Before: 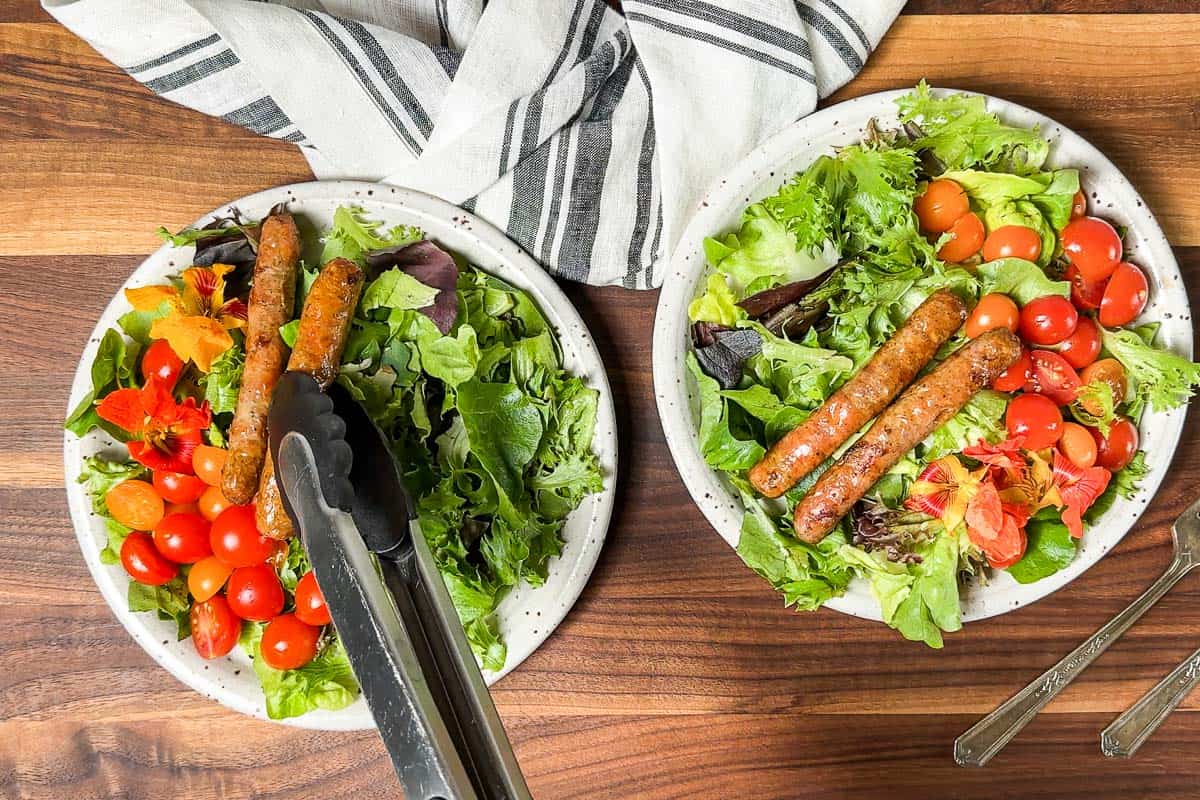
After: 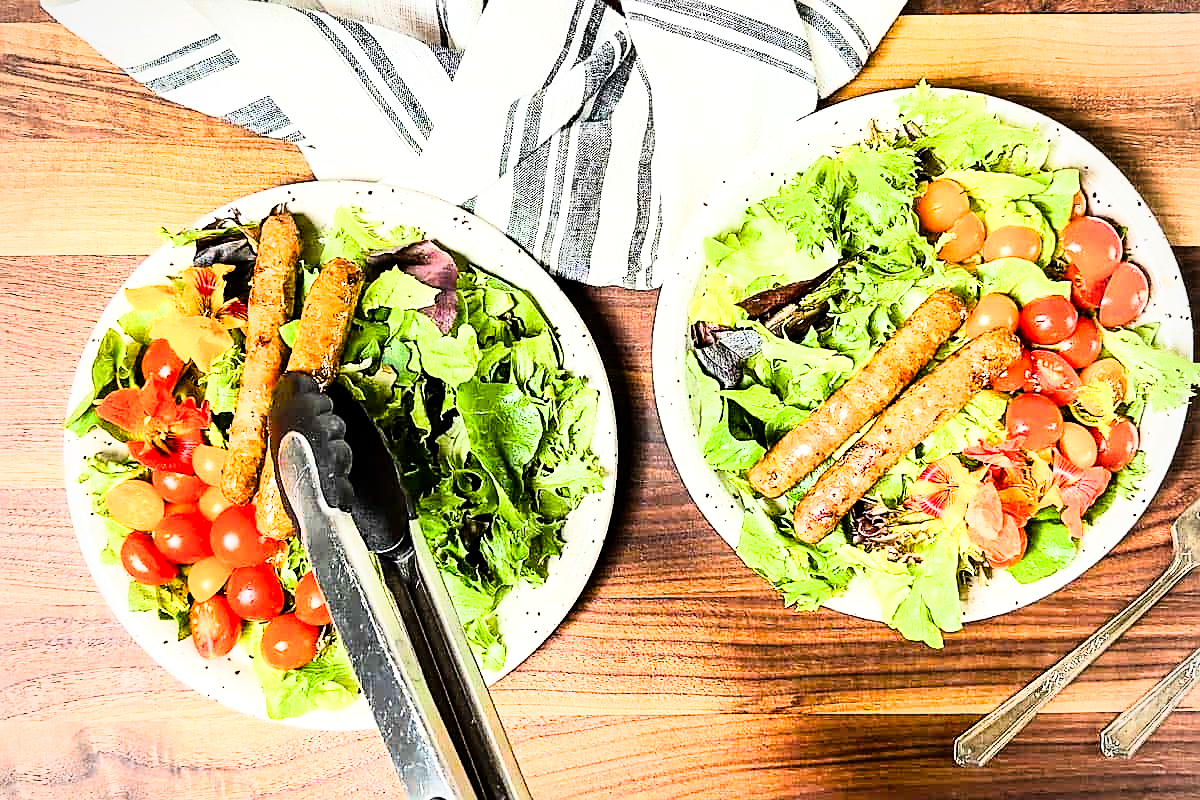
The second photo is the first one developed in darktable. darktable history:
vignetting: brightness -0.167
sharpen: on, module defaults
color balance rgb: perceptual saturation grading › global saturation 20%, perceptual saturation grading › highlights -50%, perceptual saturation grading › shadows 30%, perceptual brilliance grading › global brilliance 10%, perceptual brilliance grading › shadows 15%
rgb curve: curves: ch0 [(0, 0) (0.21, 0.15) (0.24, 0.21) (0.5, 0.75) (0.75, 0.96) (0.89, 0.99) (1, 1)]; ch1 [(0, 0.02) (0.21, 0.13) (0.25, 0.2) (0.5, 0.67) (0.75, 0.9) (0.89, 0.97) (1, 1)]; ch2 [(0, 0.02) (0.21, 0.13) (0.25, 0.2) (0.5, 0.67) (0.75, 0.9) (0.89, 0.97) (1, 1)], compensate middle gray true
